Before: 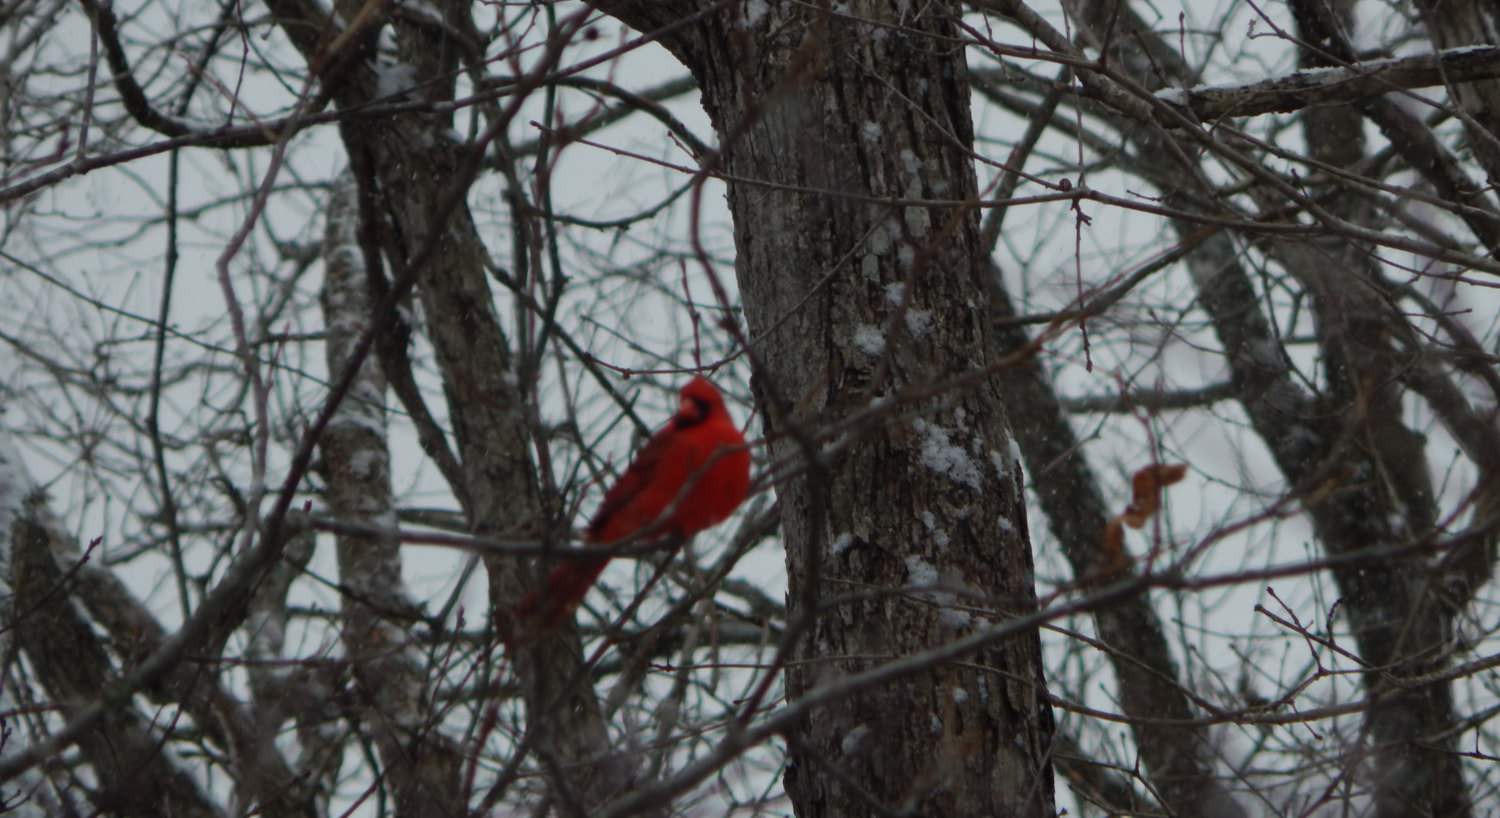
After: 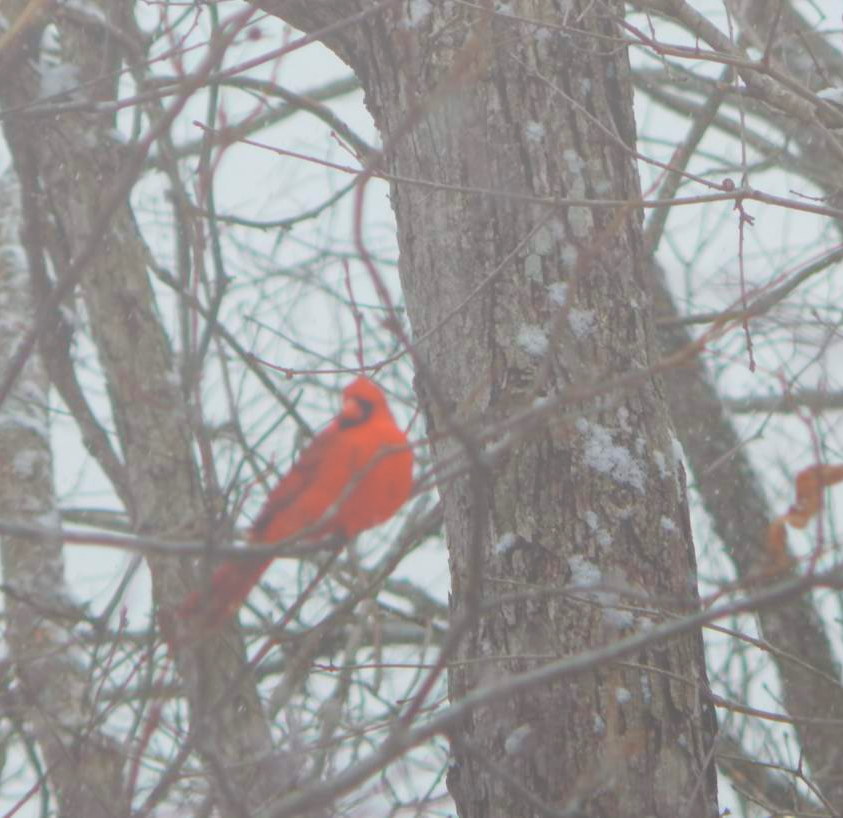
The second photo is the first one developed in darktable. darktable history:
local contrast: highlights 100%, shadows 100%, detail 120%, midtone range 0.2
crop and rotate: left 22.516%, right 21.234%
bloom: size 70%, threshold 25%, strength 70%
